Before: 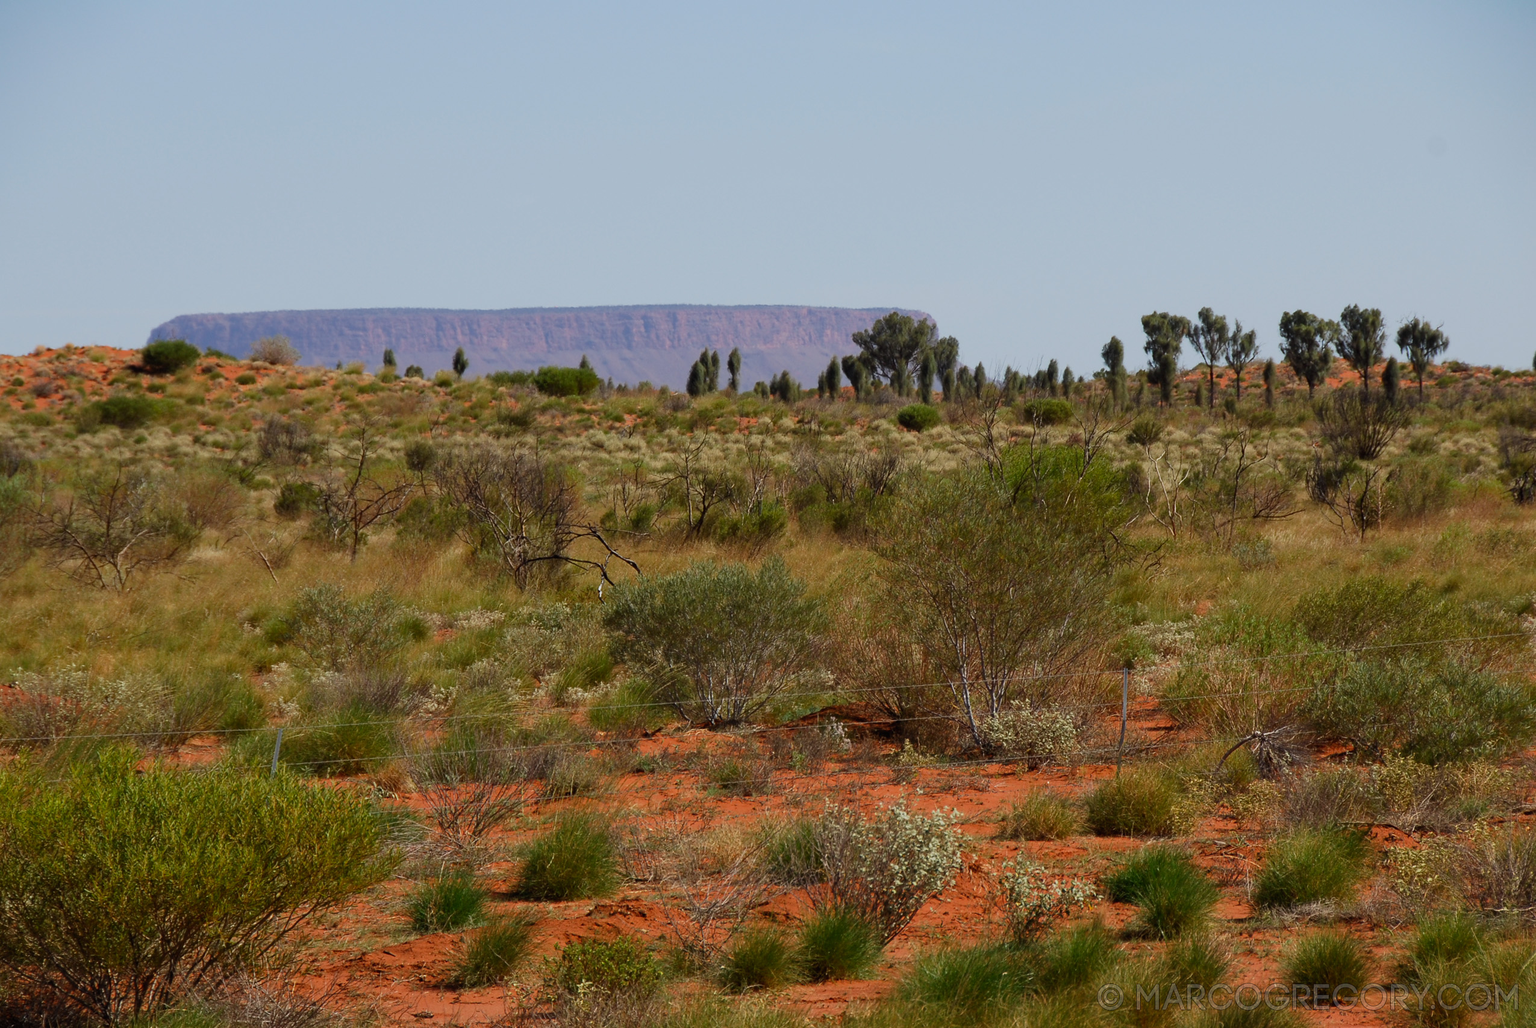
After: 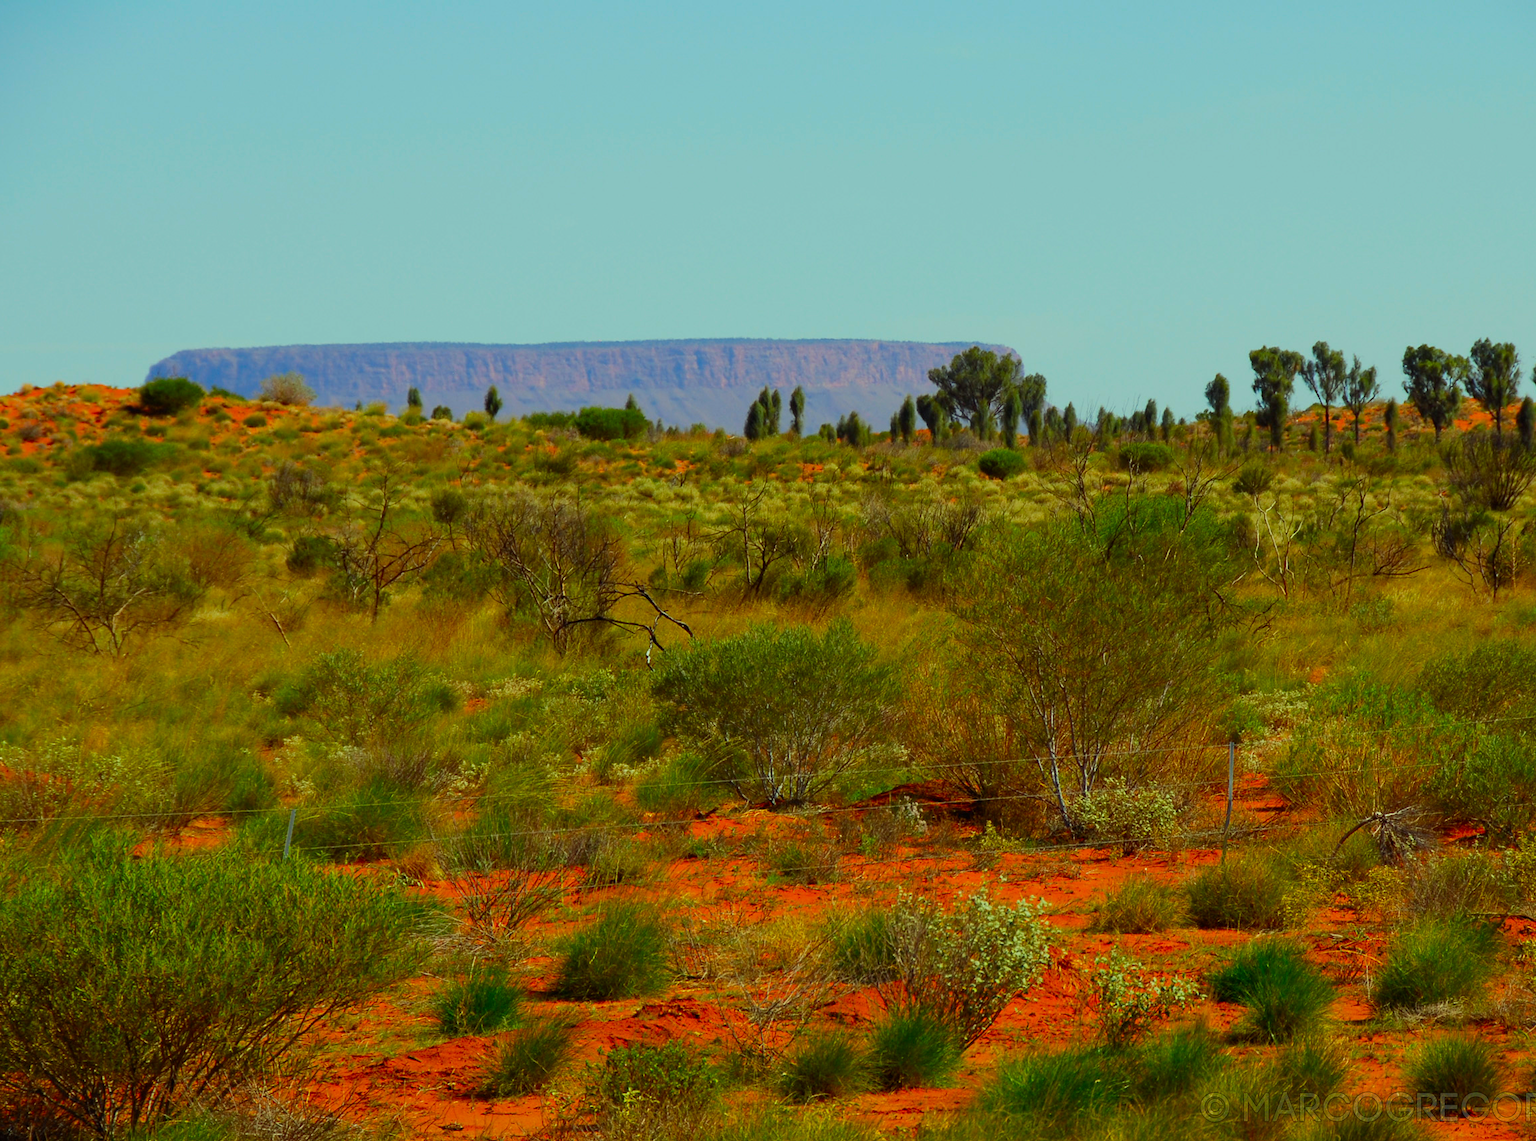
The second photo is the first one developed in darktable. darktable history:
crop and rotate: left 1.088%, right 8.807%
color correction: highlights a* -10.77, highlights b* 9.8, saturation 1.72
